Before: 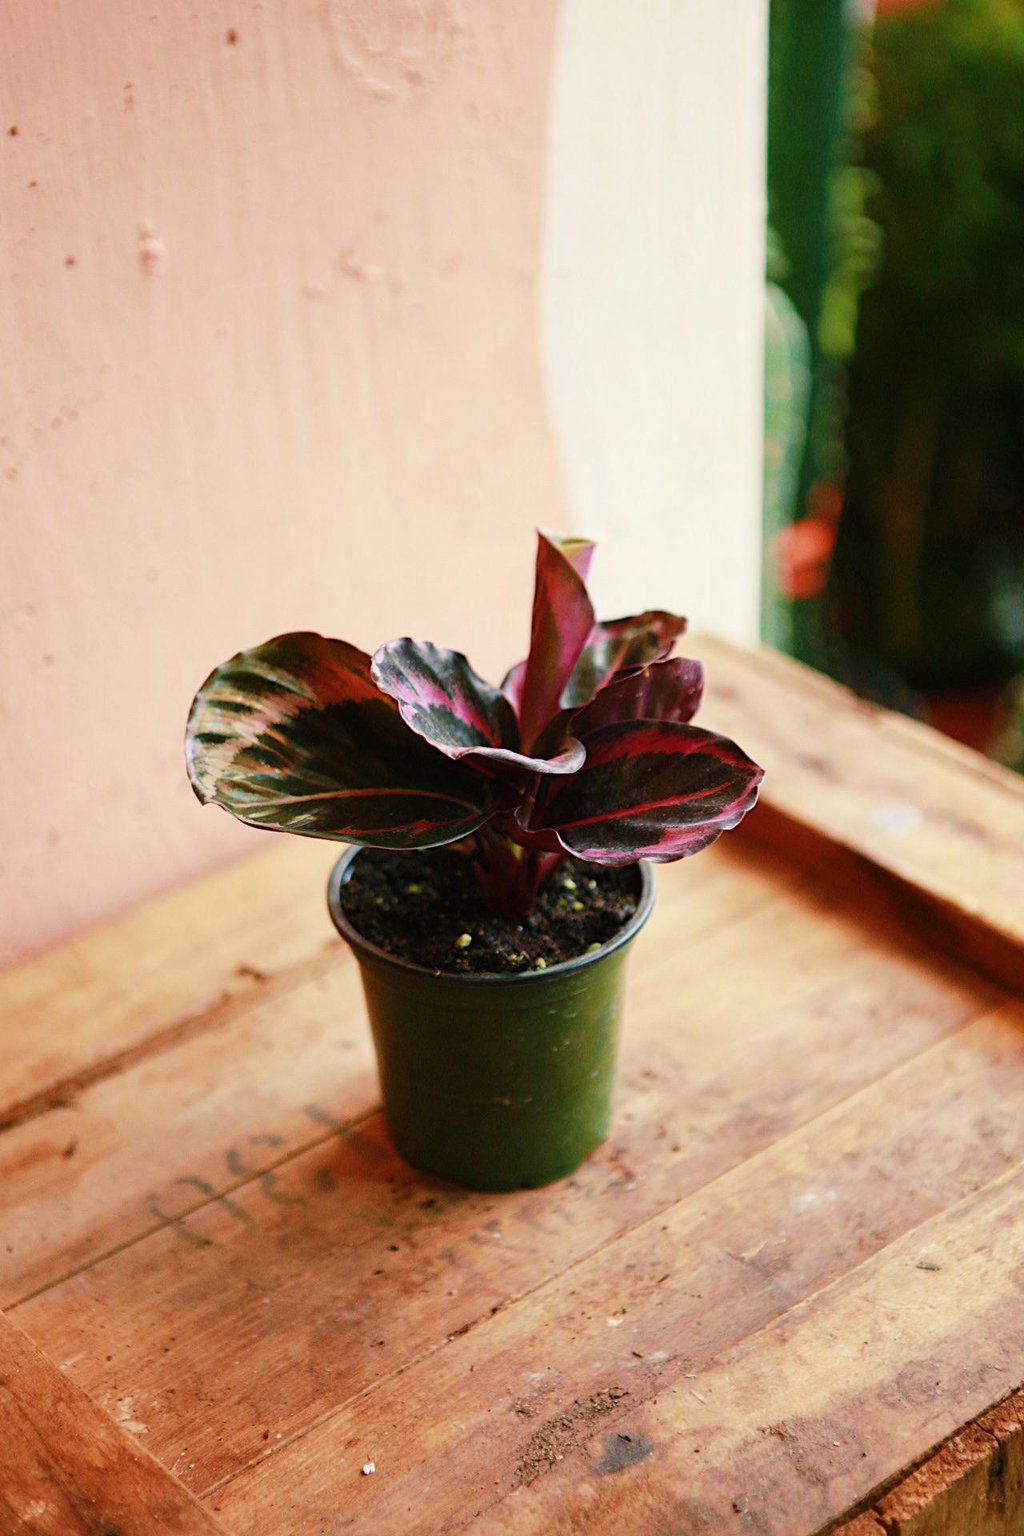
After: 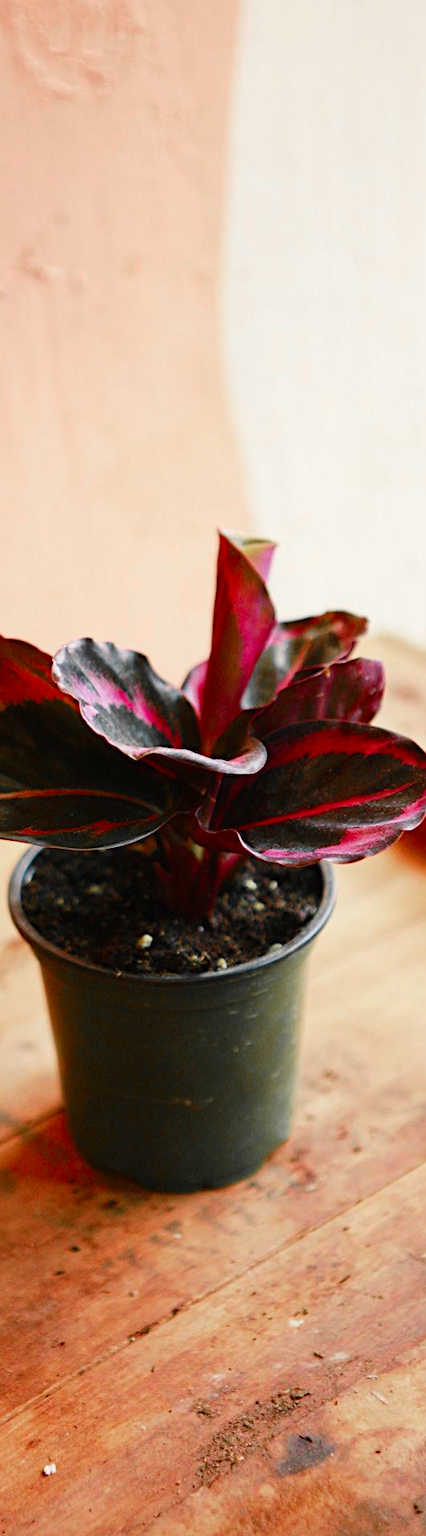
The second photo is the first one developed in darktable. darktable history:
color zones: curves: ch1 [(0, 0.679) (0.143, 0.647) (0.286, 0.261) (0.378, -0.011) (0.571, 0.396) (0.714, 0.399) (0.857, 0.406) (1, 0.679)]
crop: left 31.229%, right 27.105%
